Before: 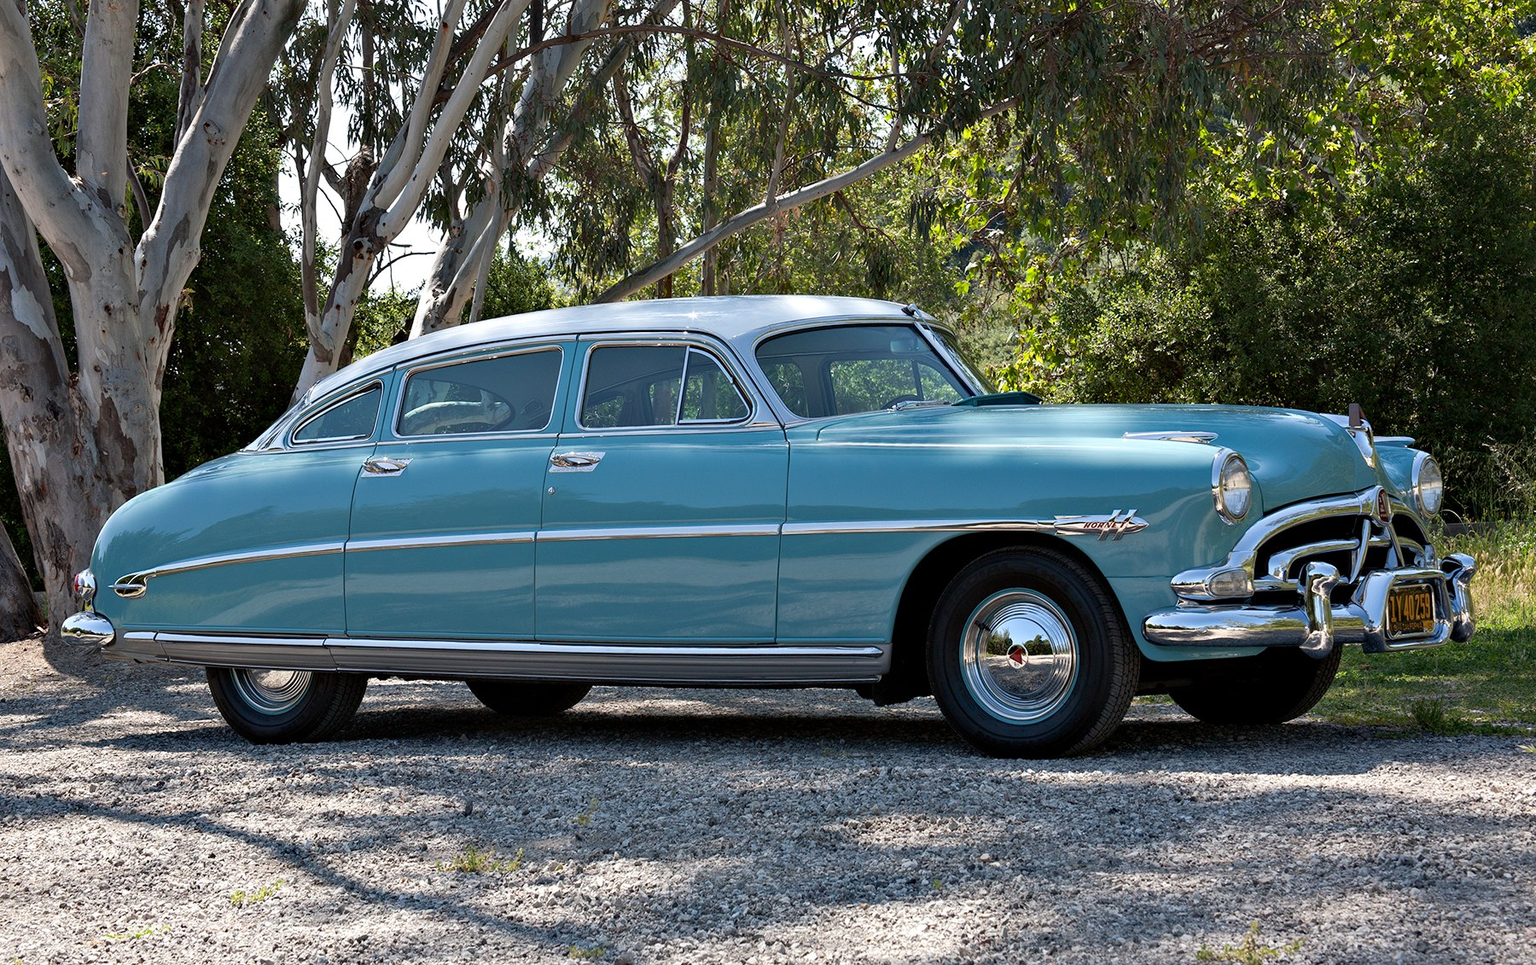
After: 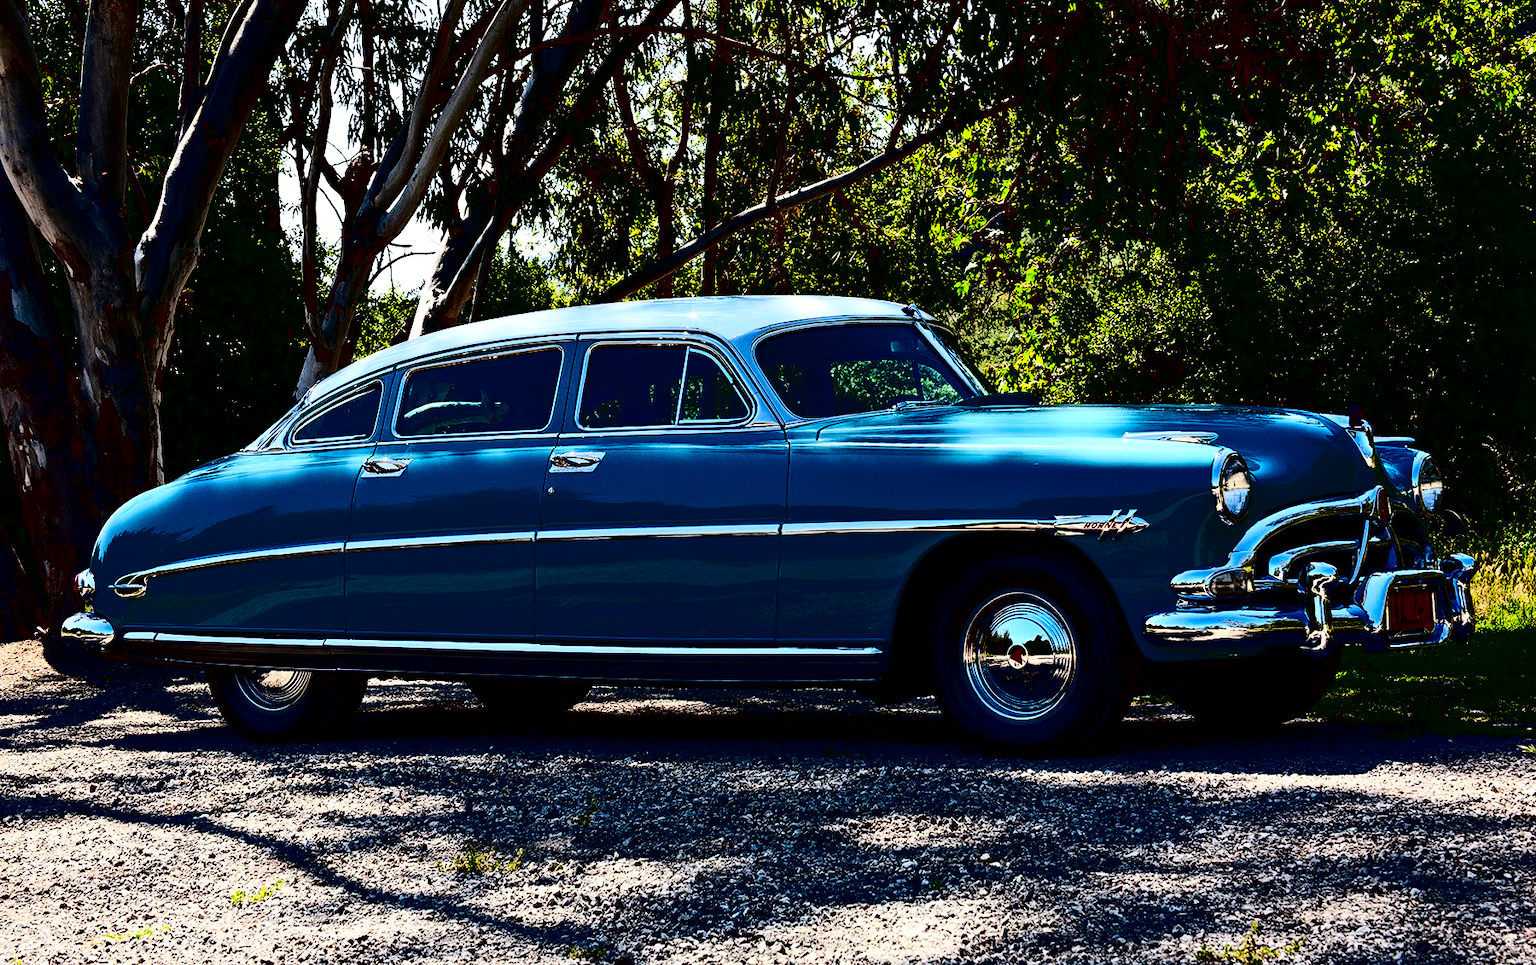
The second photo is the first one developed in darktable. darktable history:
contrast brightness saturation: contrast 0.759, brightness -0.986, saturation 0.996
